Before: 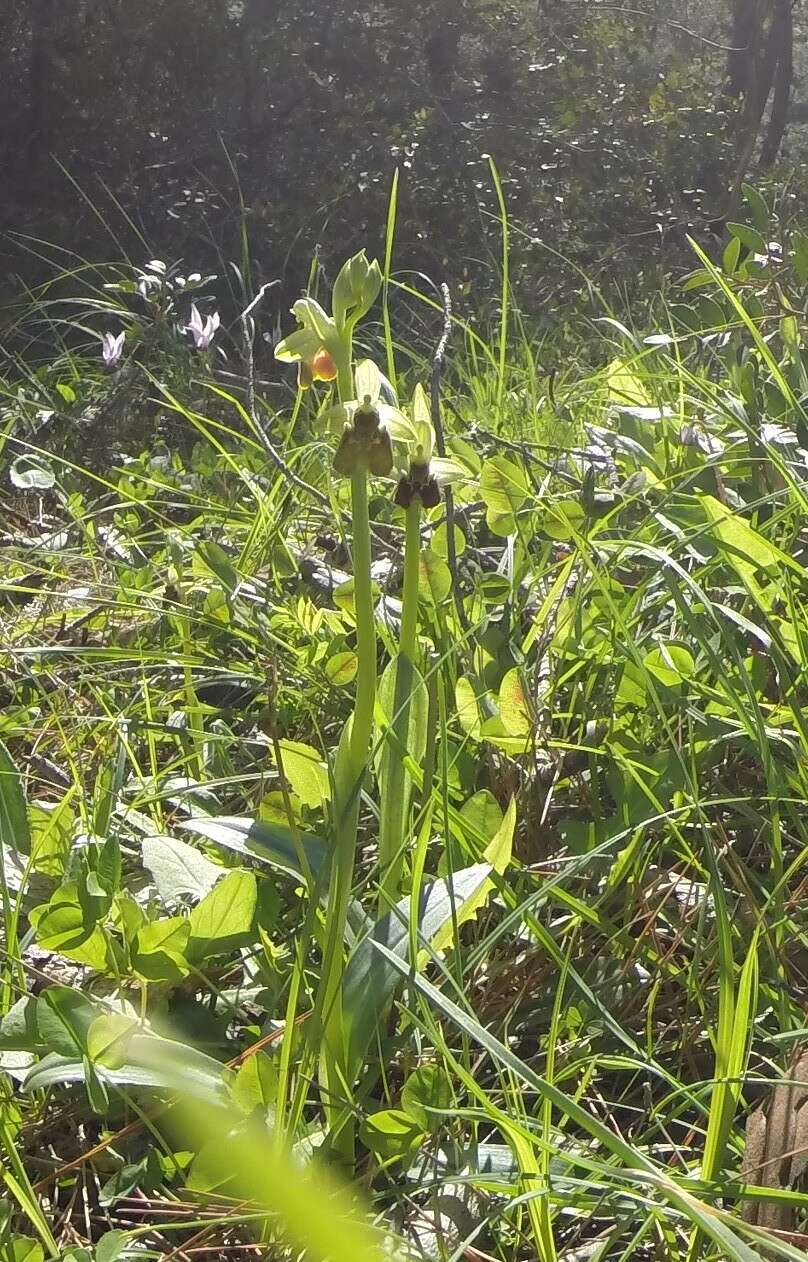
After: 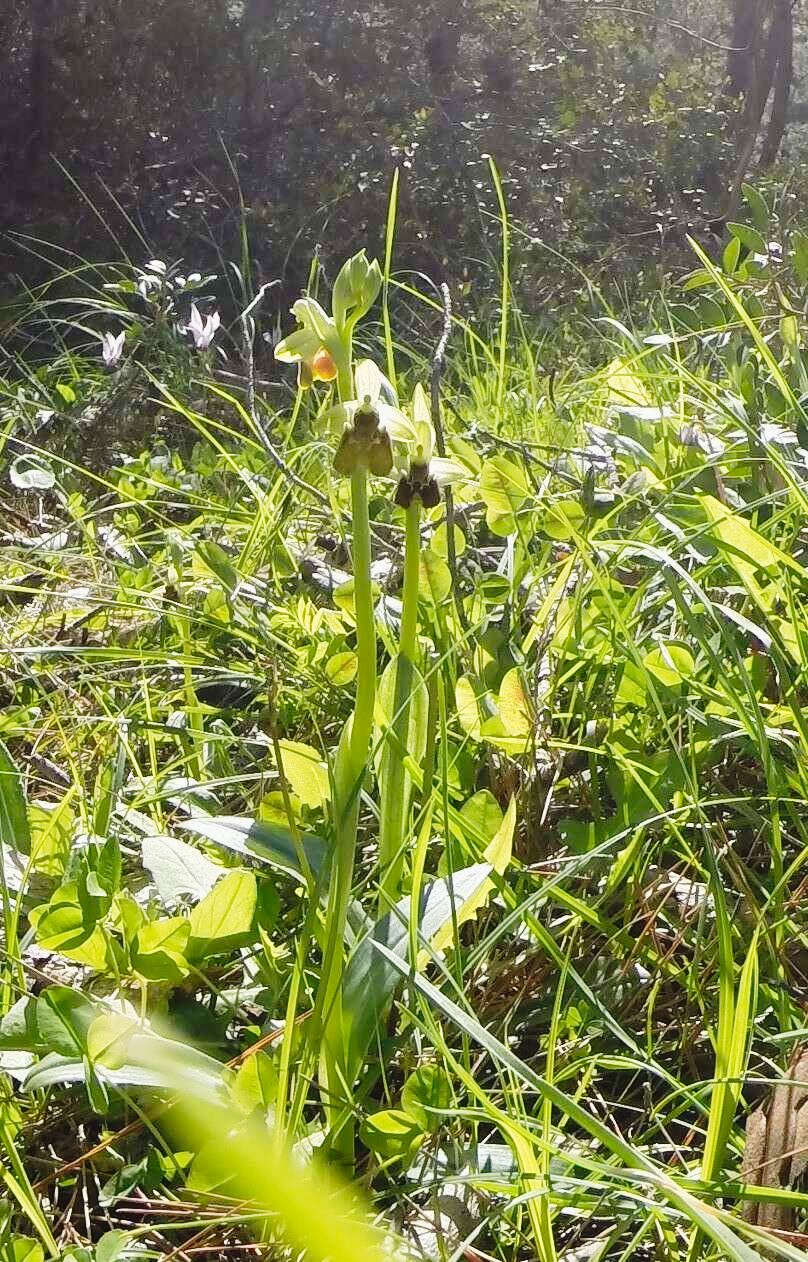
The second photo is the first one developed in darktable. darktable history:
tone curve: curves: ch0 [(0, 0.014) (0.17, 0.099) (0.392, 0.438) (0.725, 0.828) (0.872, 0.918) (1, 0.981)]; ch1 [(0, 0) (0.402, 0.36) (0.488, 0.466) (0.5, 0.499) (0.515, 0.515) (0.574, 0.595) (0.619, 0.65) (0.701, 0.725) (1, 1)]; ch2 [(0, 0) (0.432, 0.422) (0.486, 0.49) (0.503, 0.503) (0.523, 0.554) (0.562, 0.606) (0.644, 0.694) (0.717, 0.753) (1, 0.991)], preserve colors none
